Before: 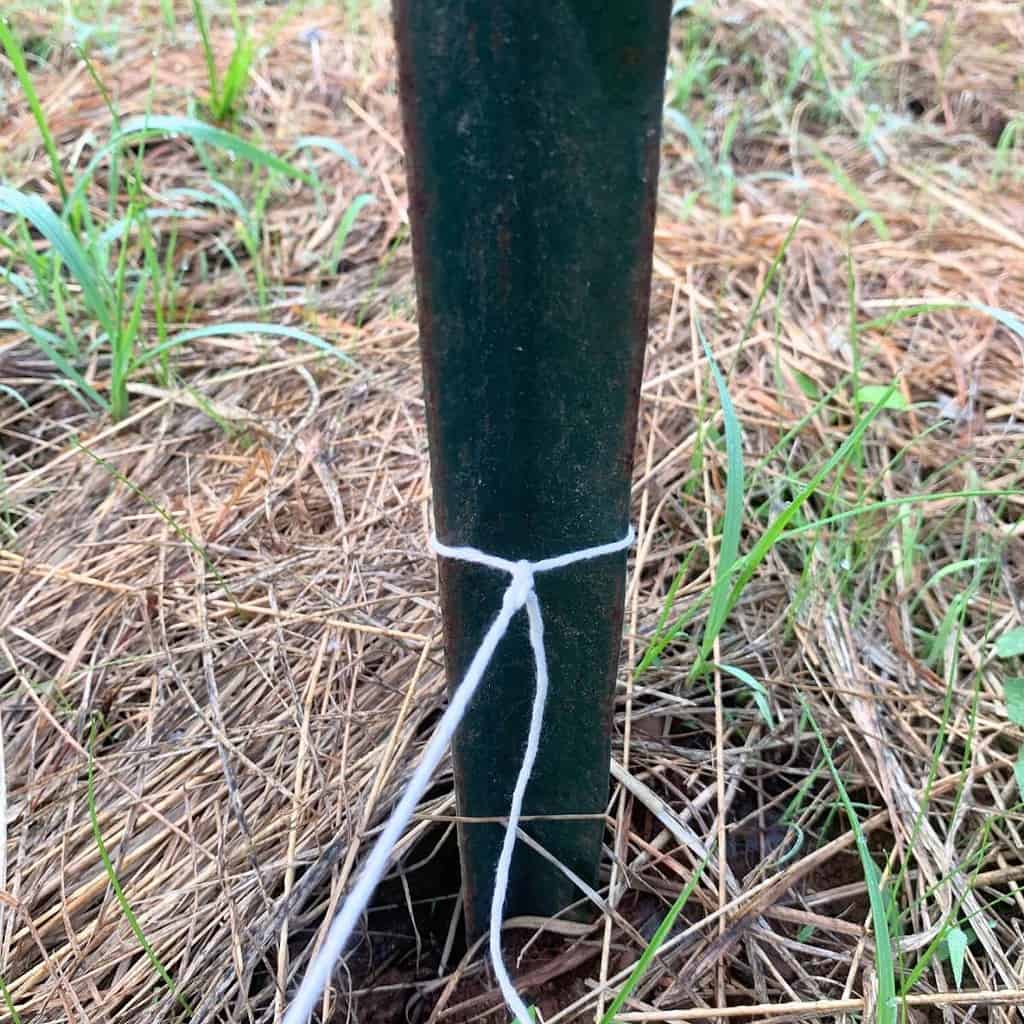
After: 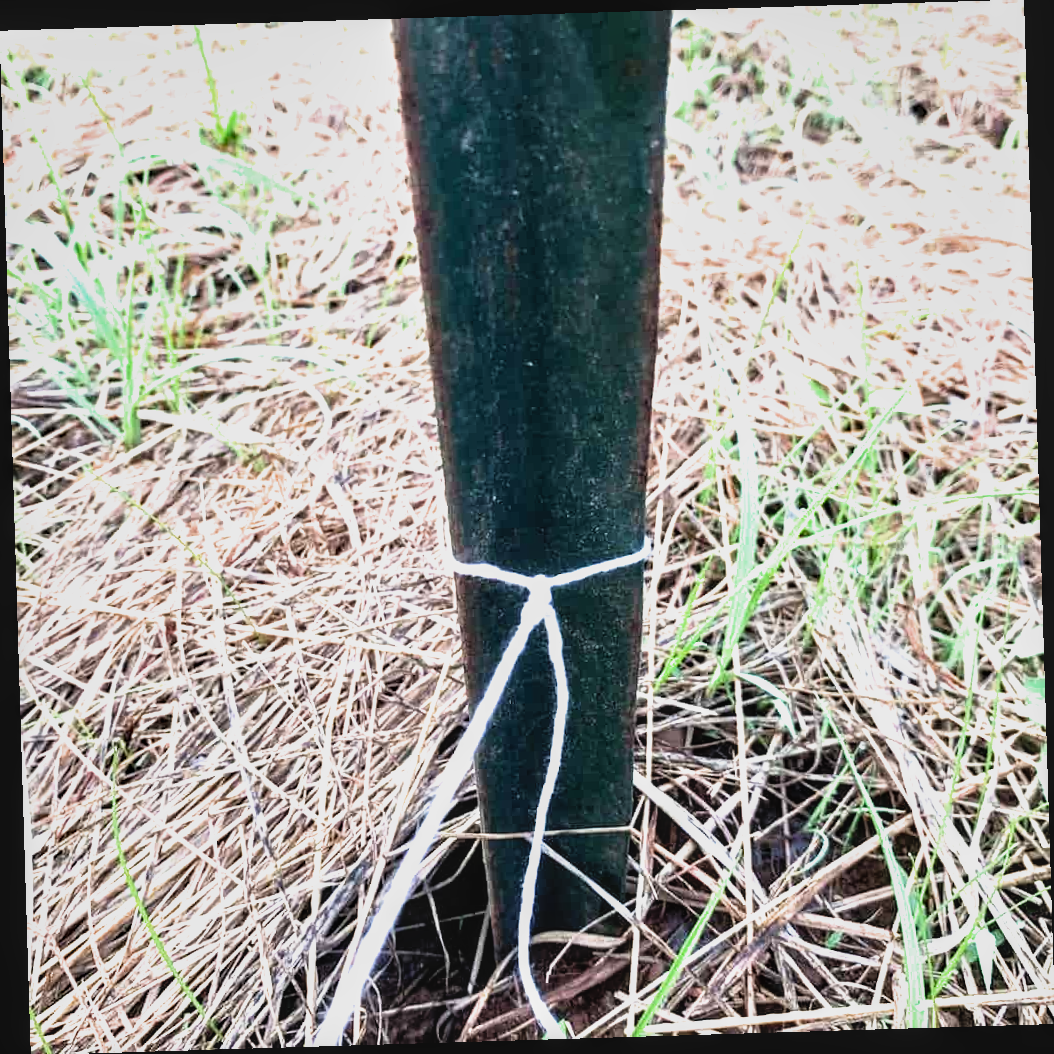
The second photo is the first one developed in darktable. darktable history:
rotate and perspective: rotation -1.75°, automatic cropping off
filmic rgb: white relative exposure 2.2 EV, hardness 6.97
local contrast: detail 110%
exposure: exposure 0.921 EV, compensate highlight preservation false
